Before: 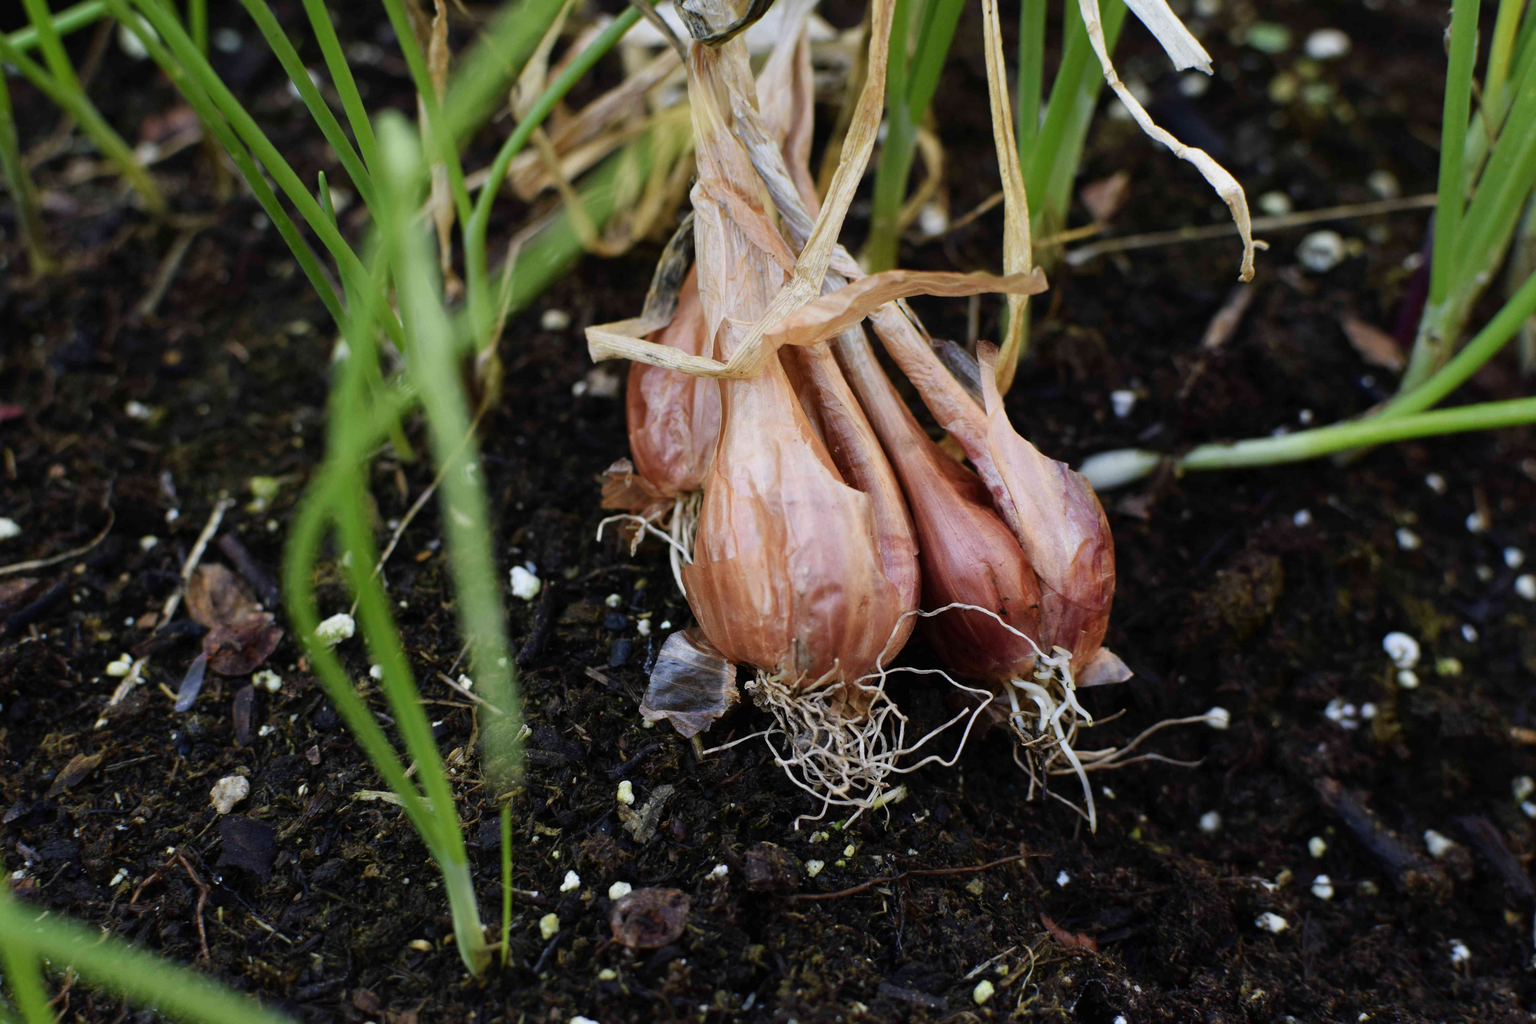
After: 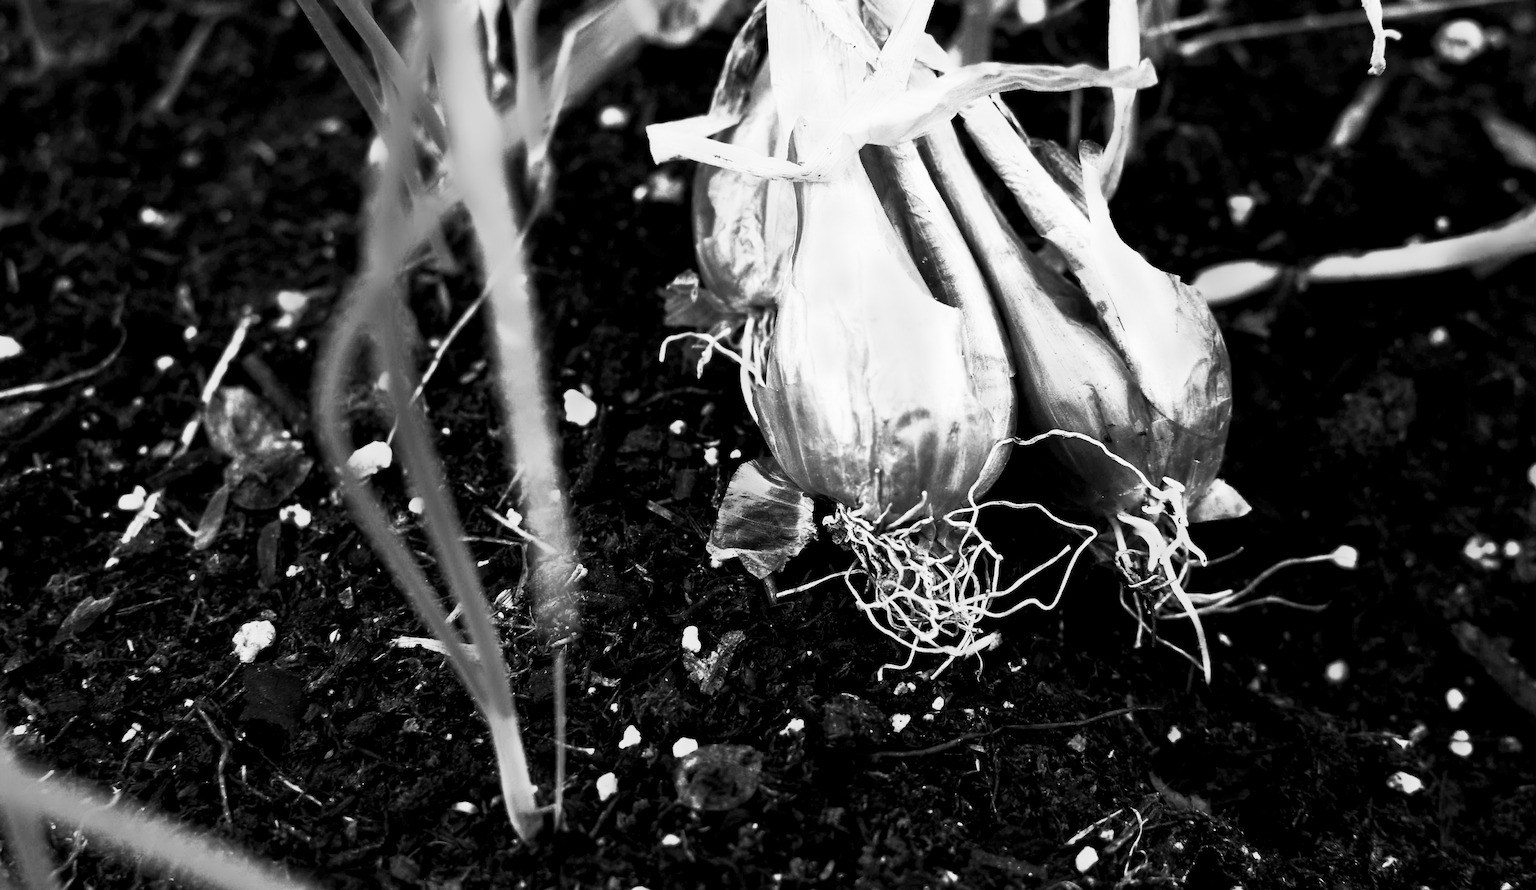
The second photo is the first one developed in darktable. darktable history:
sharpen: radius 1.864, amount 0.398, threshold 1.271
levels: levels [0.026, 0.507, 0.987]
filmic rgb: black relative exposure -7.75 EV, white relative exposure 4.4 EV, threshold 3 EV, target black luminance 0%, hardness 3.76, latitude 50.51%, contrast 1.074, highlights saturation mix 10%, shadows ↔ highlights balance -0.22%, color science v4 (2020), enable highlight reconstruction true
monochrome: a 26.22, b 42.67, size 0.8
contrast brightness saturation: contrast 1, brightness 1, saturation 1
exposure: compensate highlight preservation false
crop: top 20.916%, right 9.437%, bottom 0.316%
white balance: emerald 1
